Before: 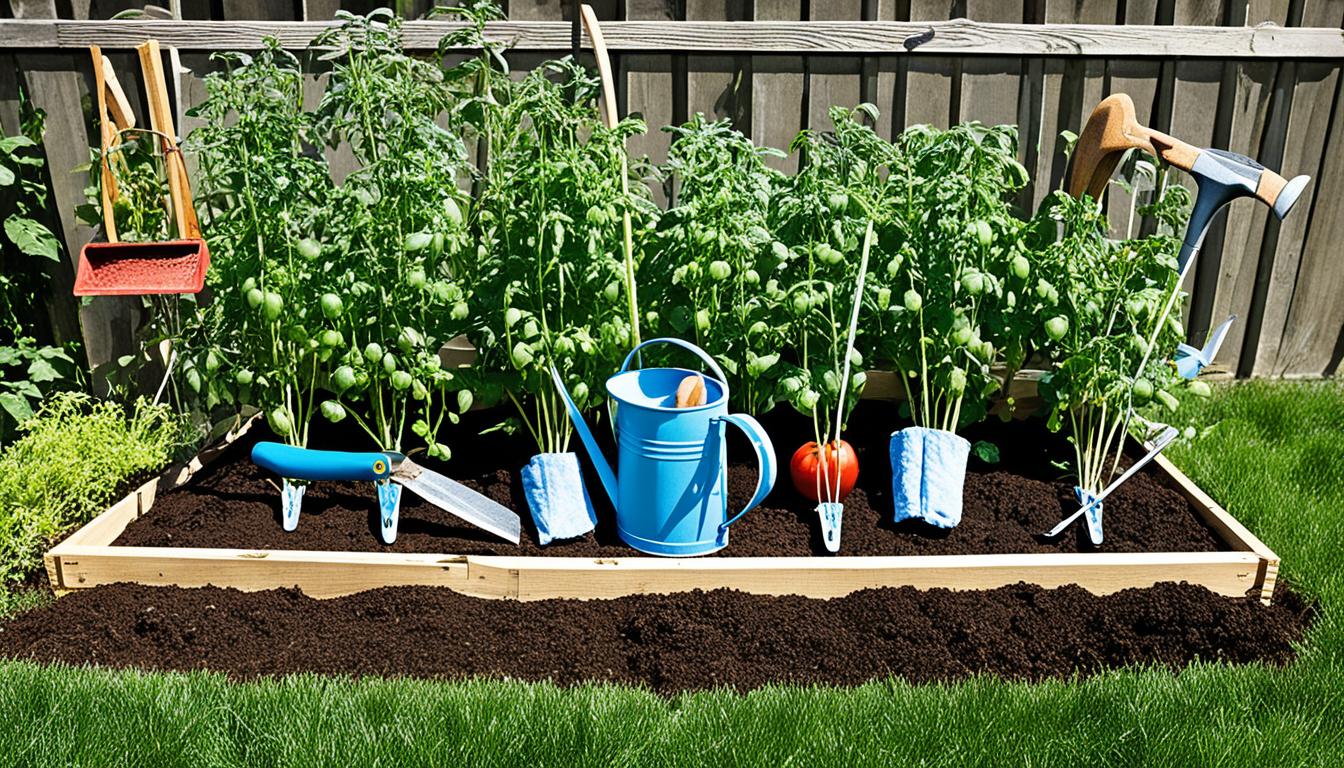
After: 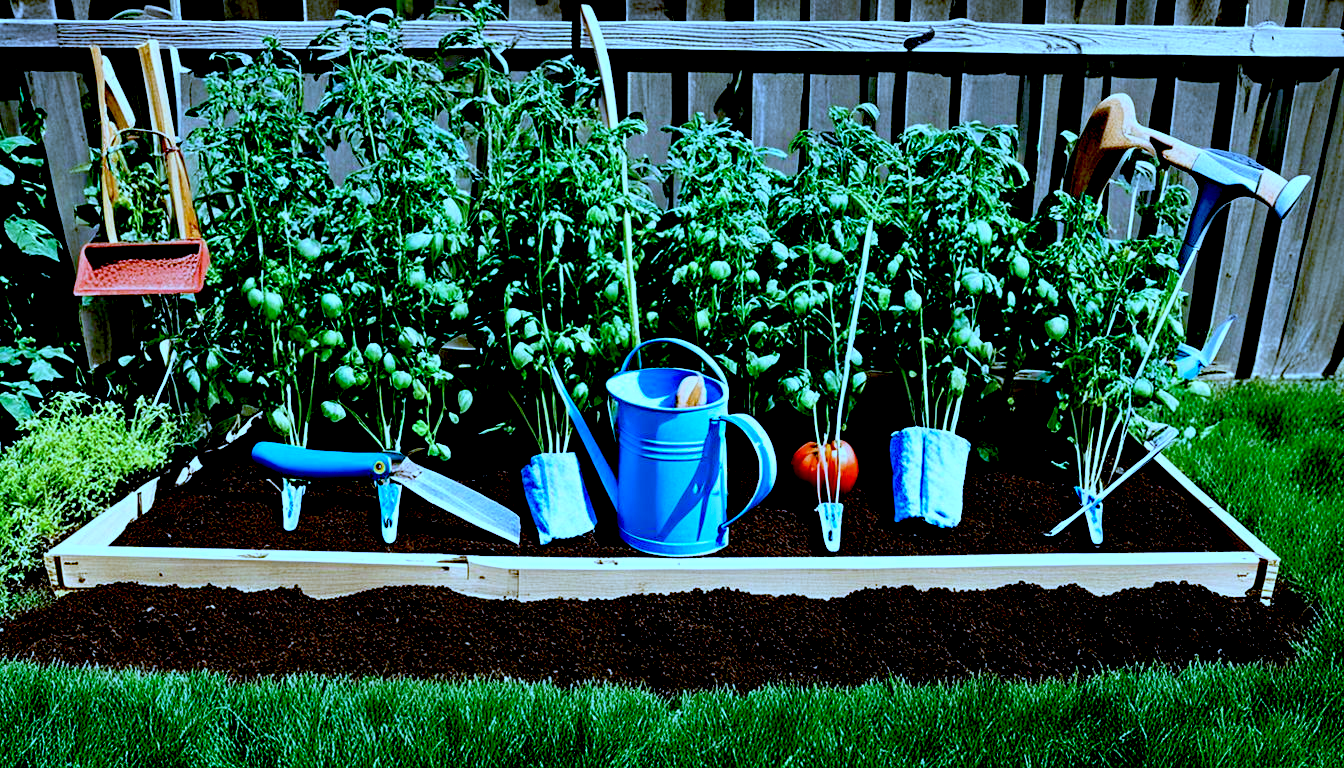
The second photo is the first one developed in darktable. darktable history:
color calibration: illuminant as shot in camera, x 0.442, y 0.413, temperature 2903.13 K
exposure: black level correction 0.056, compensate highlight preservation false
